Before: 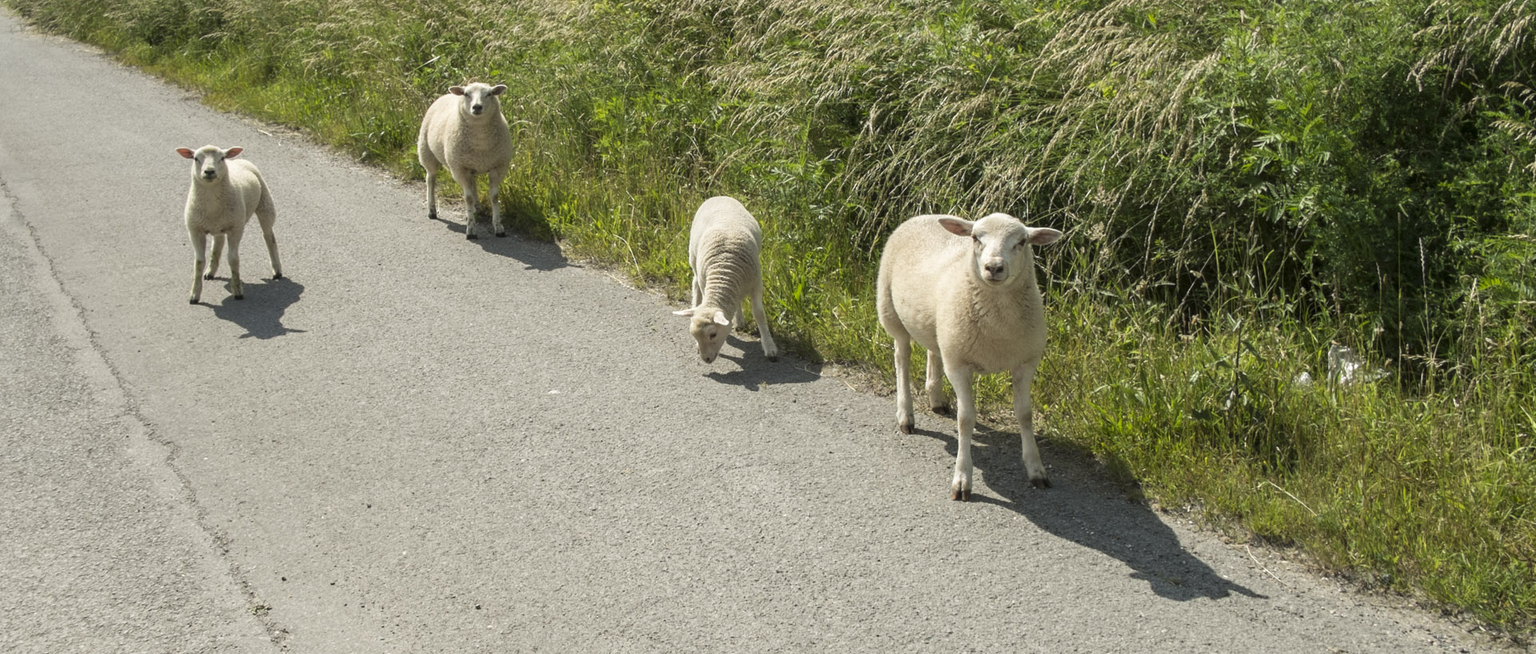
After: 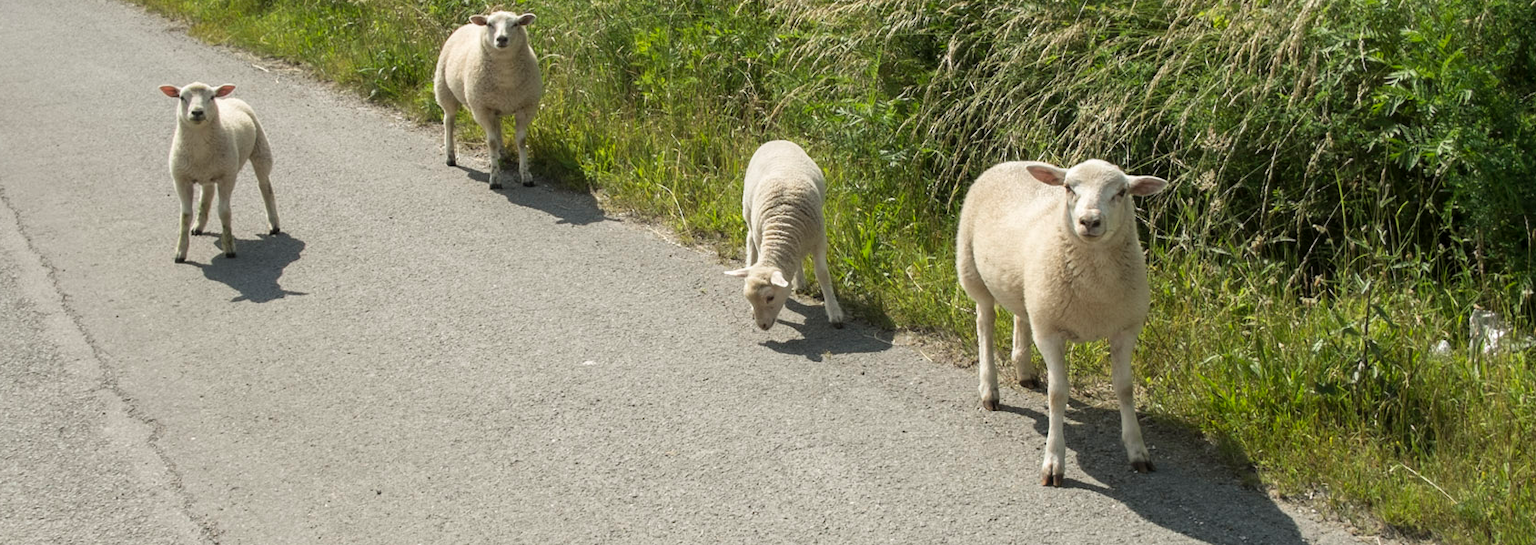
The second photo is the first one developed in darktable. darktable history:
crop and rotate: left 2.388%, top 11.253%, right 9.688%, bottom 15.238%
